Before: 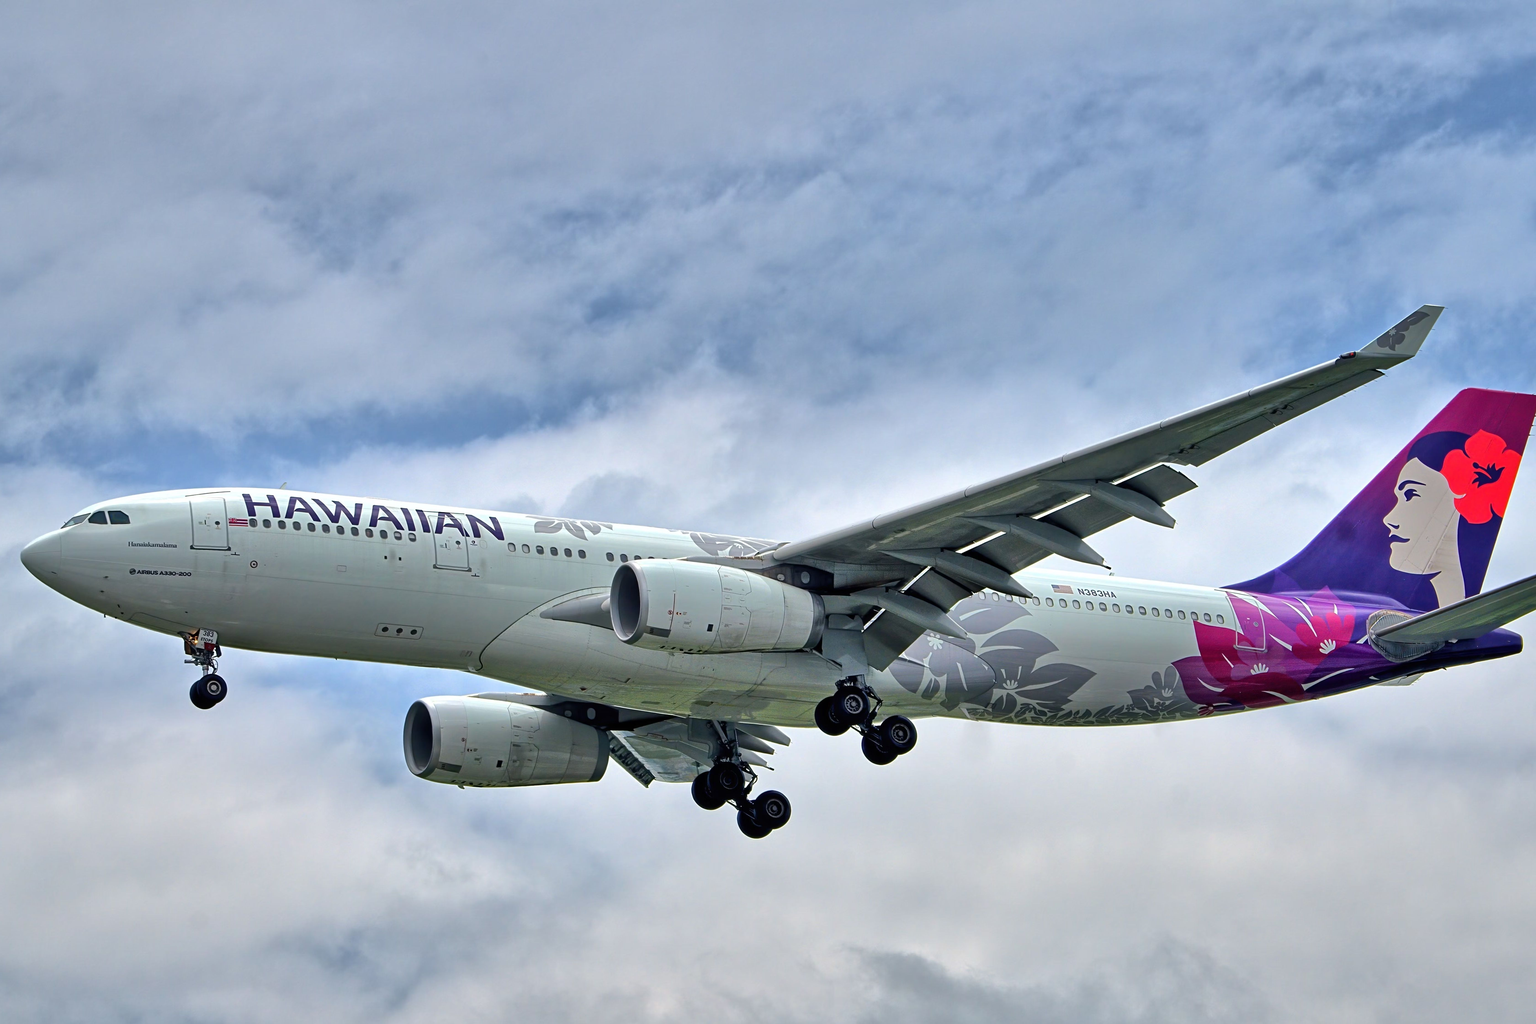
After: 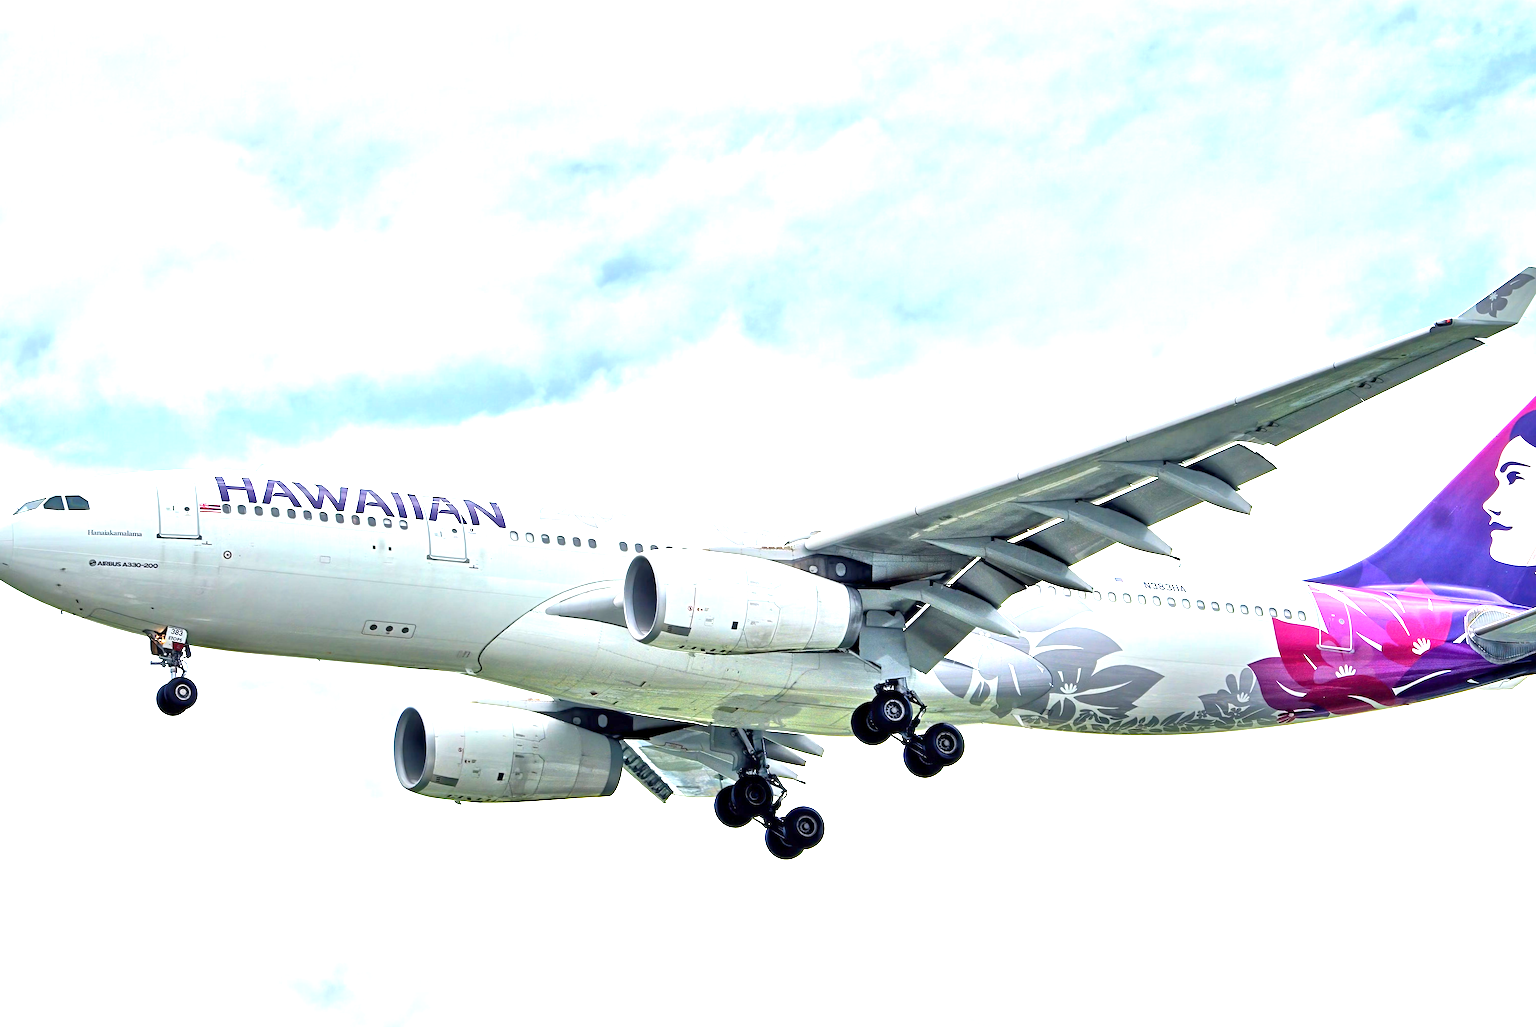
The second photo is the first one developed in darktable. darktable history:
crop: left 3.231%, top 6.416%, right 6.81%, bottom 3.31%
exposure: black level correction 0.001, exposure 1.736 EV, compensate highlight preservation false
